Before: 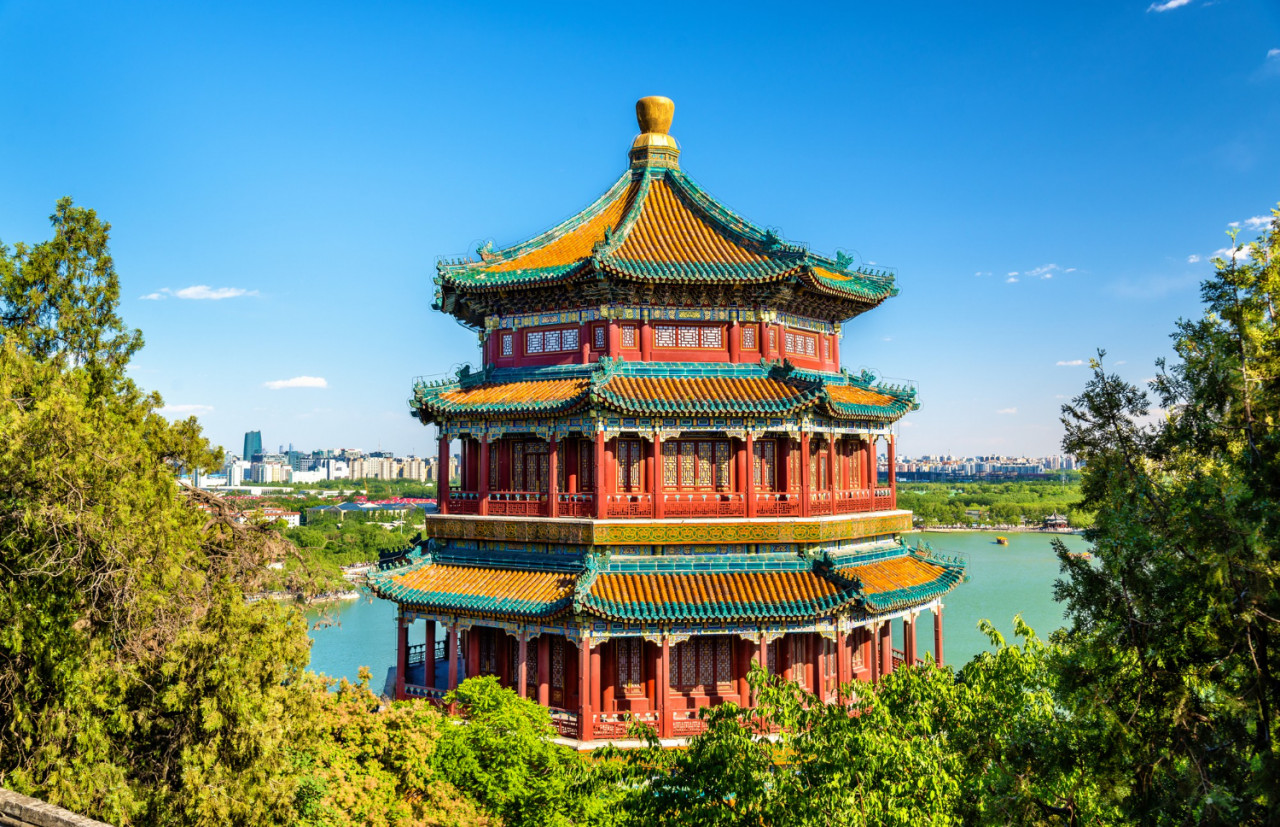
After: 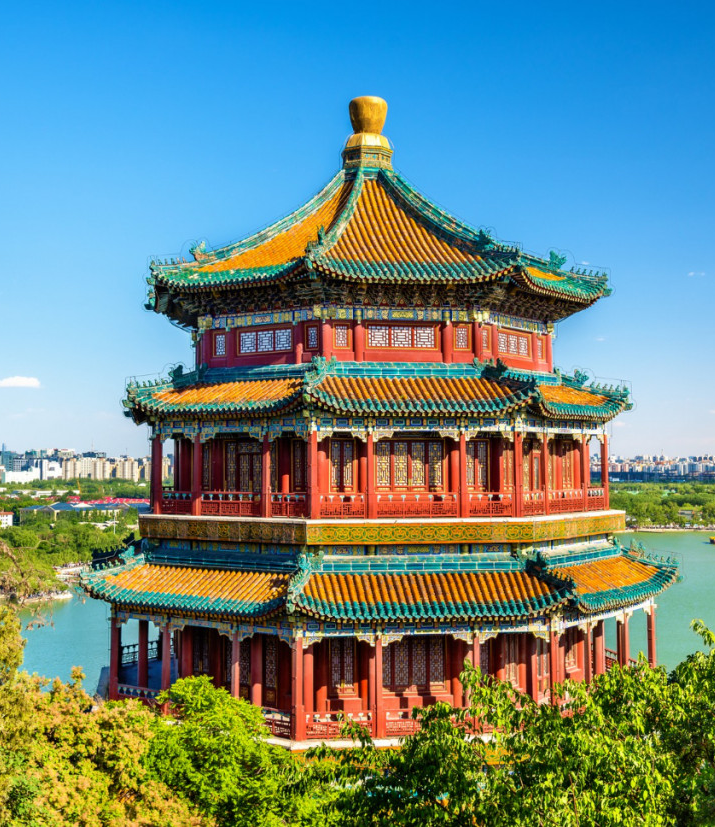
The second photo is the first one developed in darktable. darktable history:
crop and rotate: left 22.472%, right 21.623%
